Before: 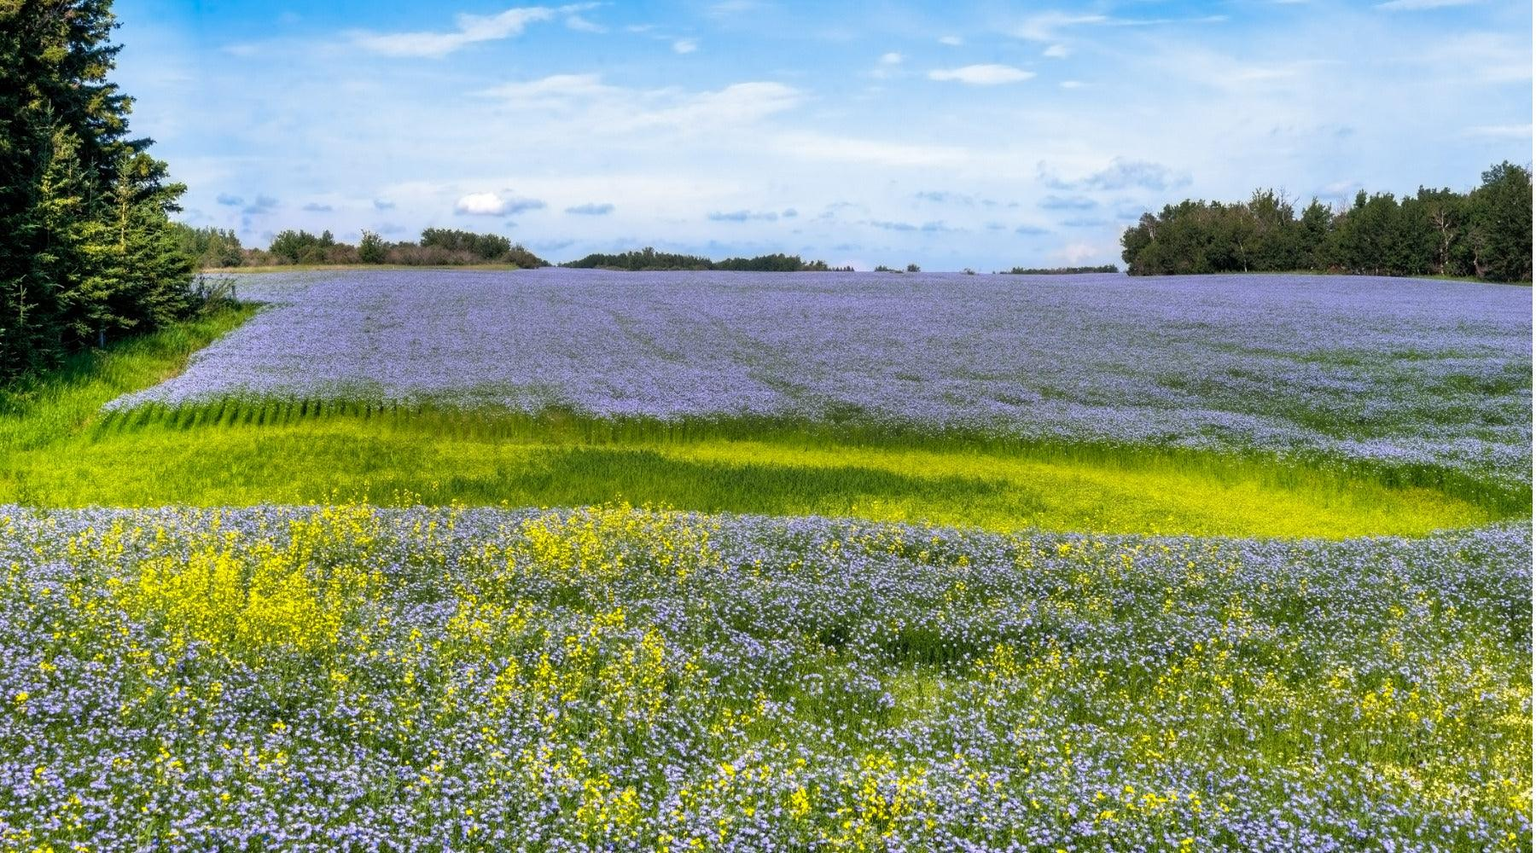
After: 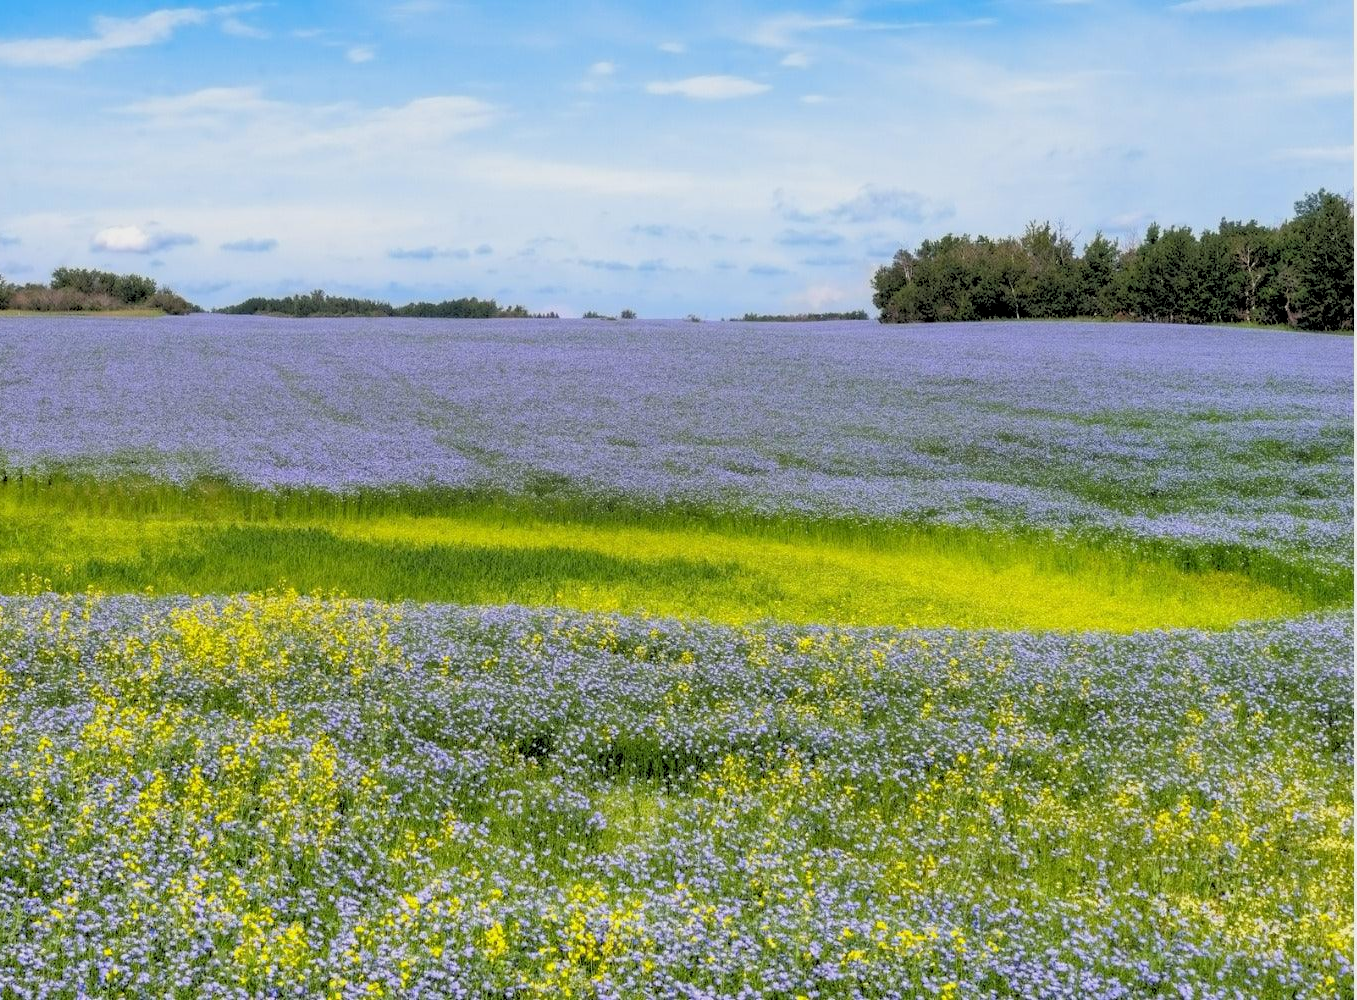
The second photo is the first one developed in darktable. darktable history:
crop and rotate: left 24.6%
rgb levels: preserve colors sum RGB, levels [[0.038, 0.433, 0.934], [0, 0.5, 1], [0, 0.5, 1]]
